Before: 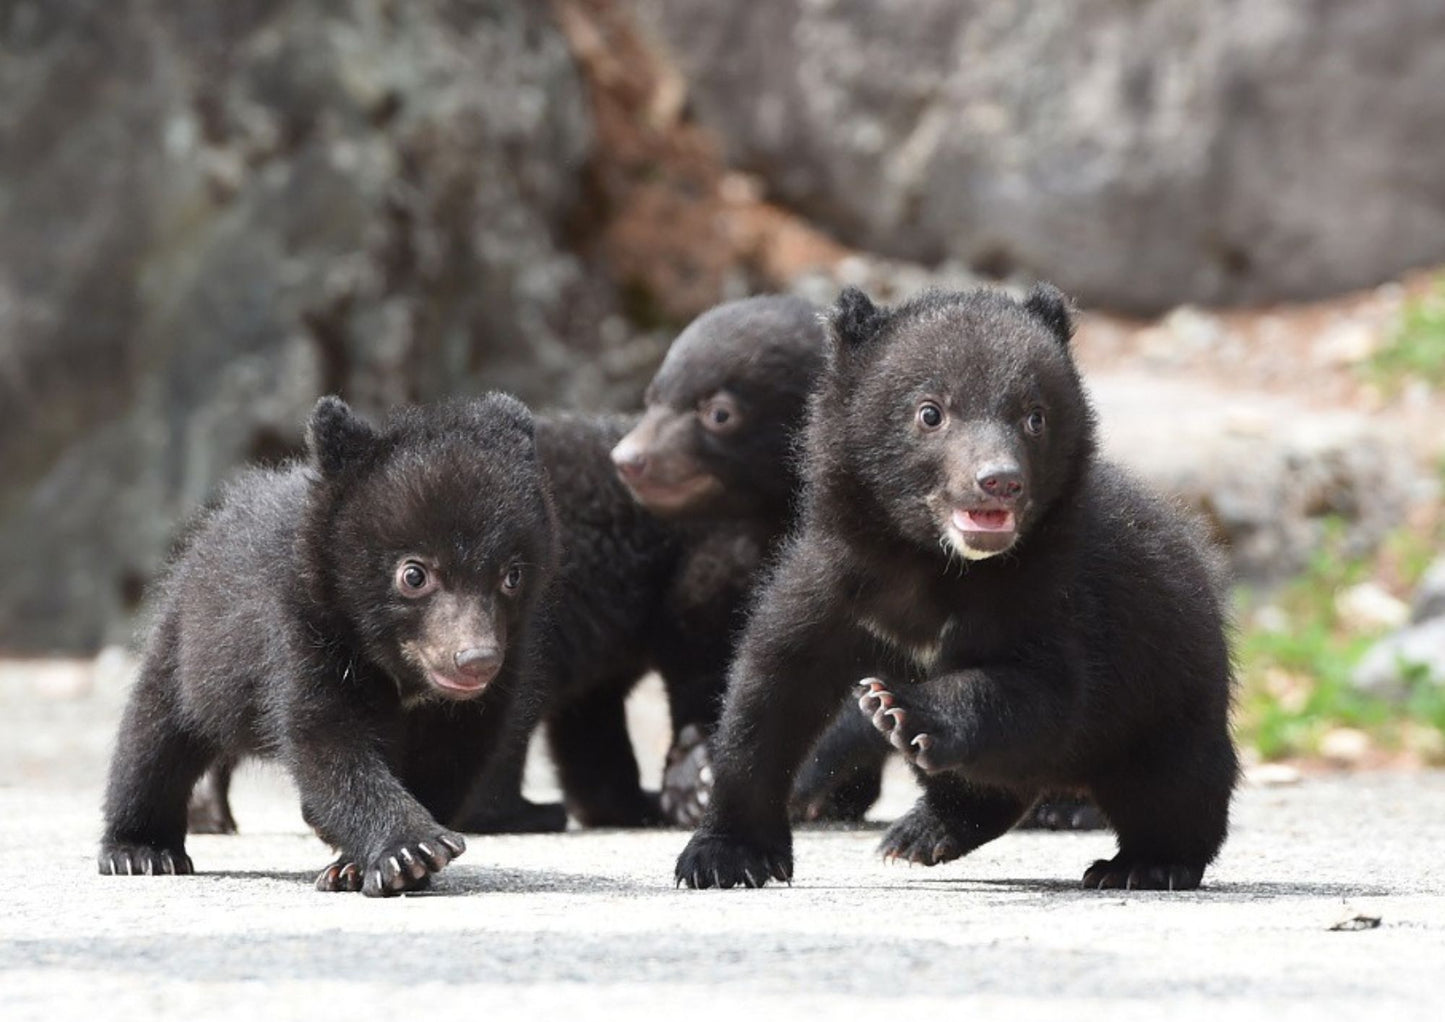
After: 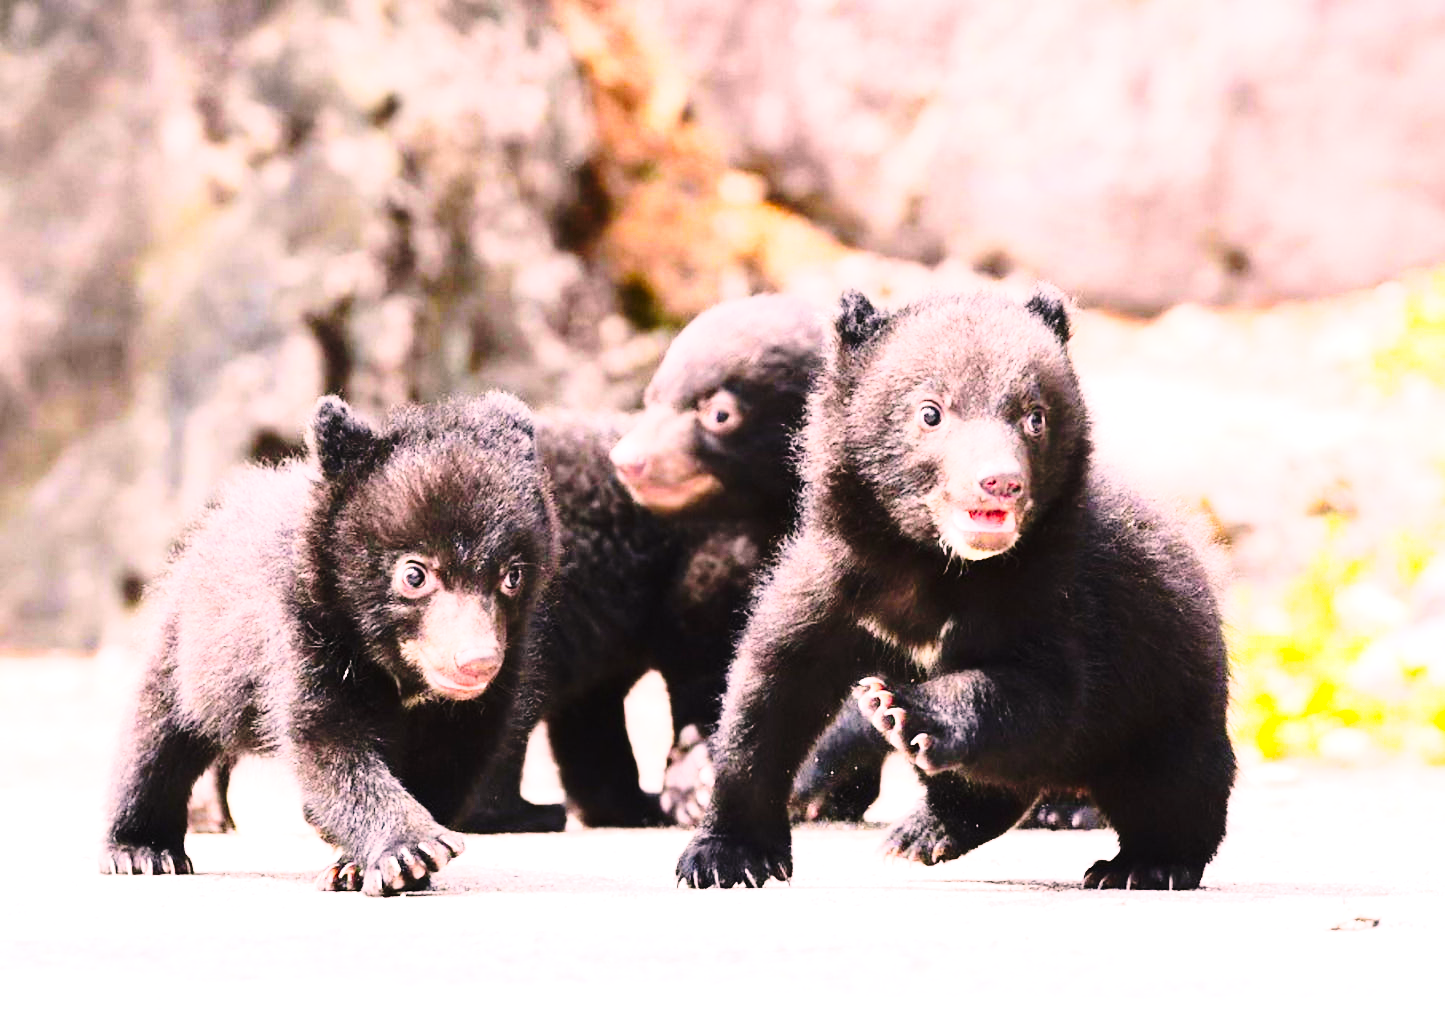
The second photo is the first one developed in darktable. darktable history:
color balance rgb: shadows lift › chroma 0.766%, shadows lift › hue 115°, linear chroma grading › global chroma 15.196%, perceptual saturation grading › global saturation 30.202%, perceptual brilliance grading › highlights 16.182%, perceptual brilliance grading › mid-tones 6.419%, perceptual brilliance grading › shadows -15.103%, global vibrance 20%
tone equalizer: -7 EV 0.156 EV, -6 EV 0.585 EV, -5 EV 1.19 EV, -4 EV 1.32 EV, -3 EV 1.14 EV, -2 EV 0.6 EV, -1 EV 0.162 EV, edges refinement/feathering 500, mask exposure compensation -1.57 EV, preserve details no
base curve: curves: ch0 [(0, 0) (0.028, 0.03) (0.121, 0.232) (0.46, 0.748) (0.859, 0.968) (1, 1)], preserve colors none
exposure: black level correction 0, compensate highlight preservation false
color correction: highlights a* 14.71, highlights b* 4.71
